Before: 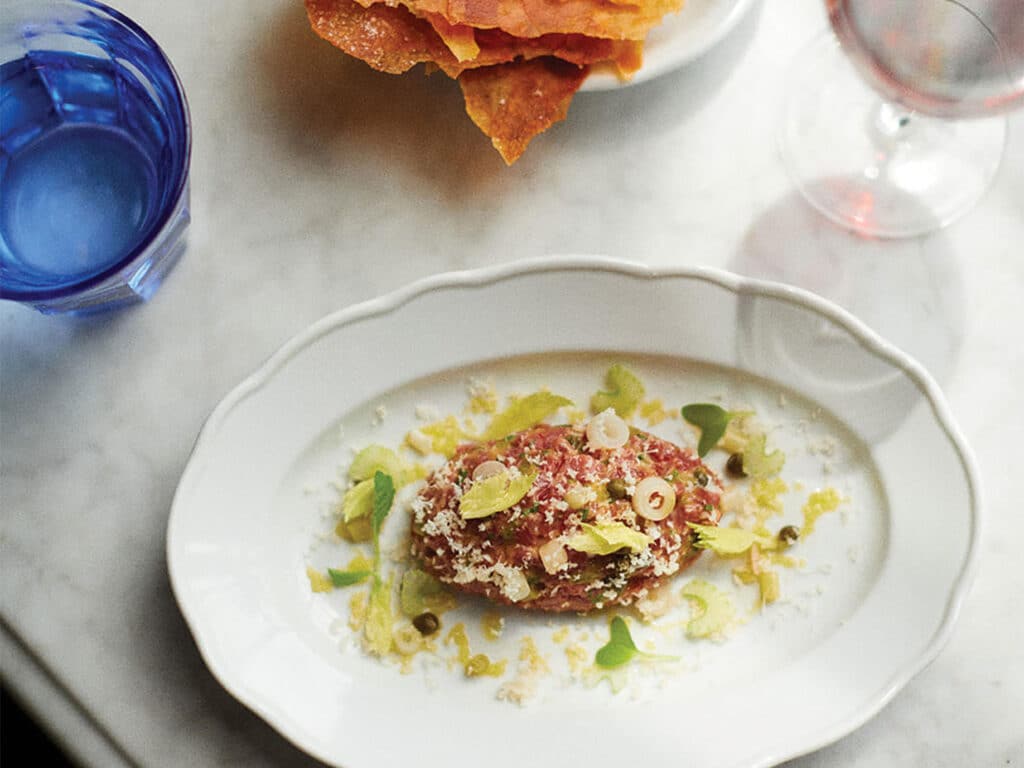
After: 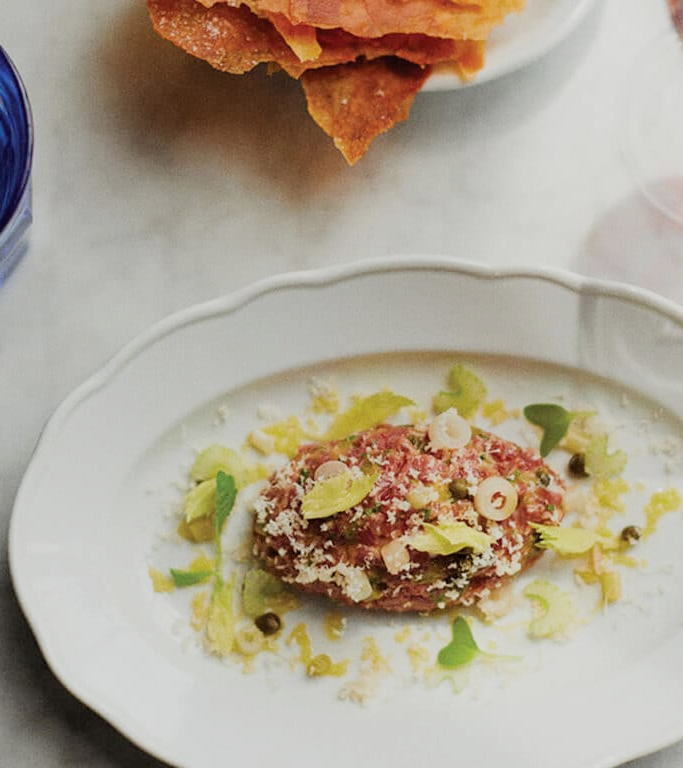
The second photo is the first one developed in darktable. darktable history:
filmic rgb: white relative exposure 3.9 EV, hardness 4.26
crop and rotate: left 15.446%, right 17.836%
